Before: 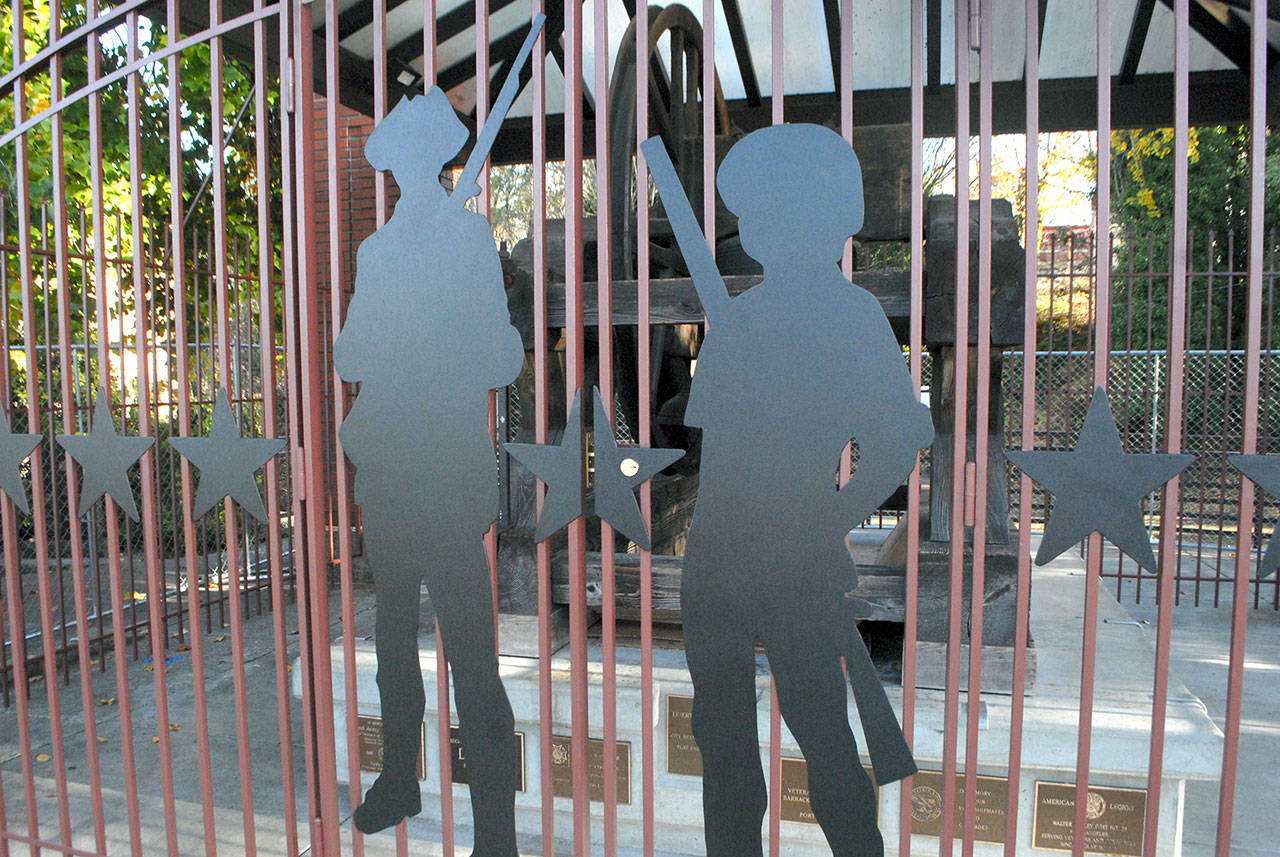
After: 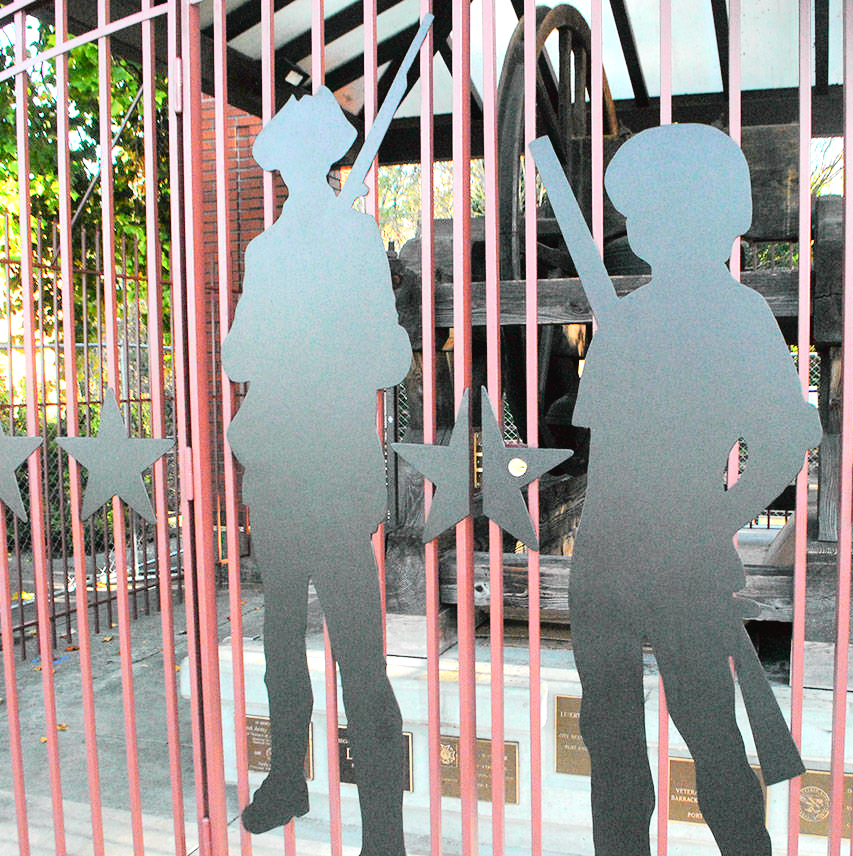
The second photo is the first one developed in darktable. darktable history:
crop and rotate: left 8.786%, right 24.548%
tone curve: curves: ch0 [(0, 0.014) (0.17, 0.099) (0.392, 0.438) (0.725, 0.828) (0.872, 0.918) (1, 0.981)]; ch1 [(0, 0) (0.402, 0.36) (0.489, 0.491) (0.5, 0.503) (0.515, 0.52) (0.545, 0.574) (0.615, 0.662) (0.701, 0.725) (1, 1)]; ch2 [(0, 0) (0.42, 0.458) (0.485, 0.499) (0.503, 0.503) (0.531, 0.542) (0.561, 0.594) (0.644, 0.694) (0.717, 0.753) (1, 0.991)], color space Lab, independent channels
exposure: black level correction -0.002, exposure 0.54 EV, compensate highlight preservation false
